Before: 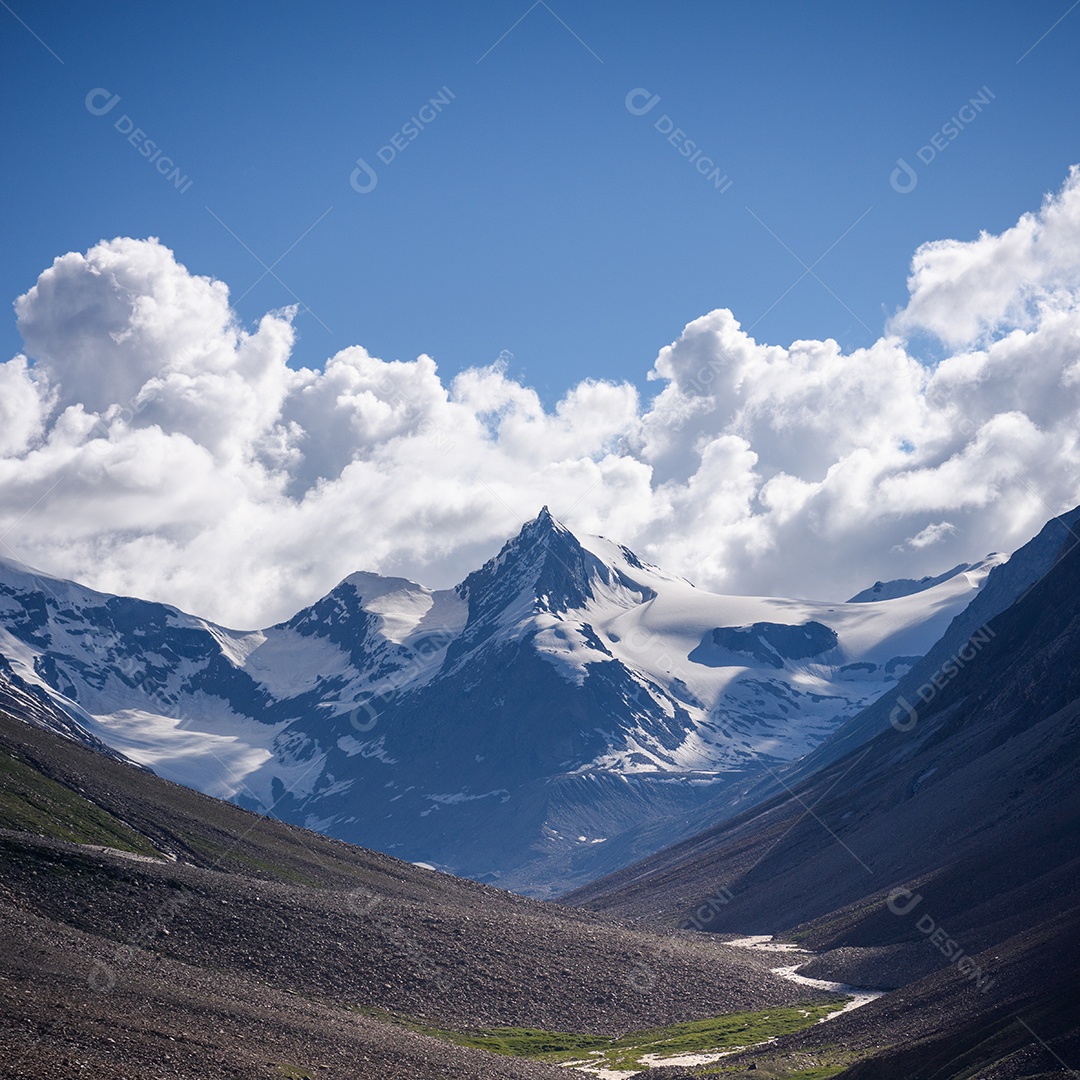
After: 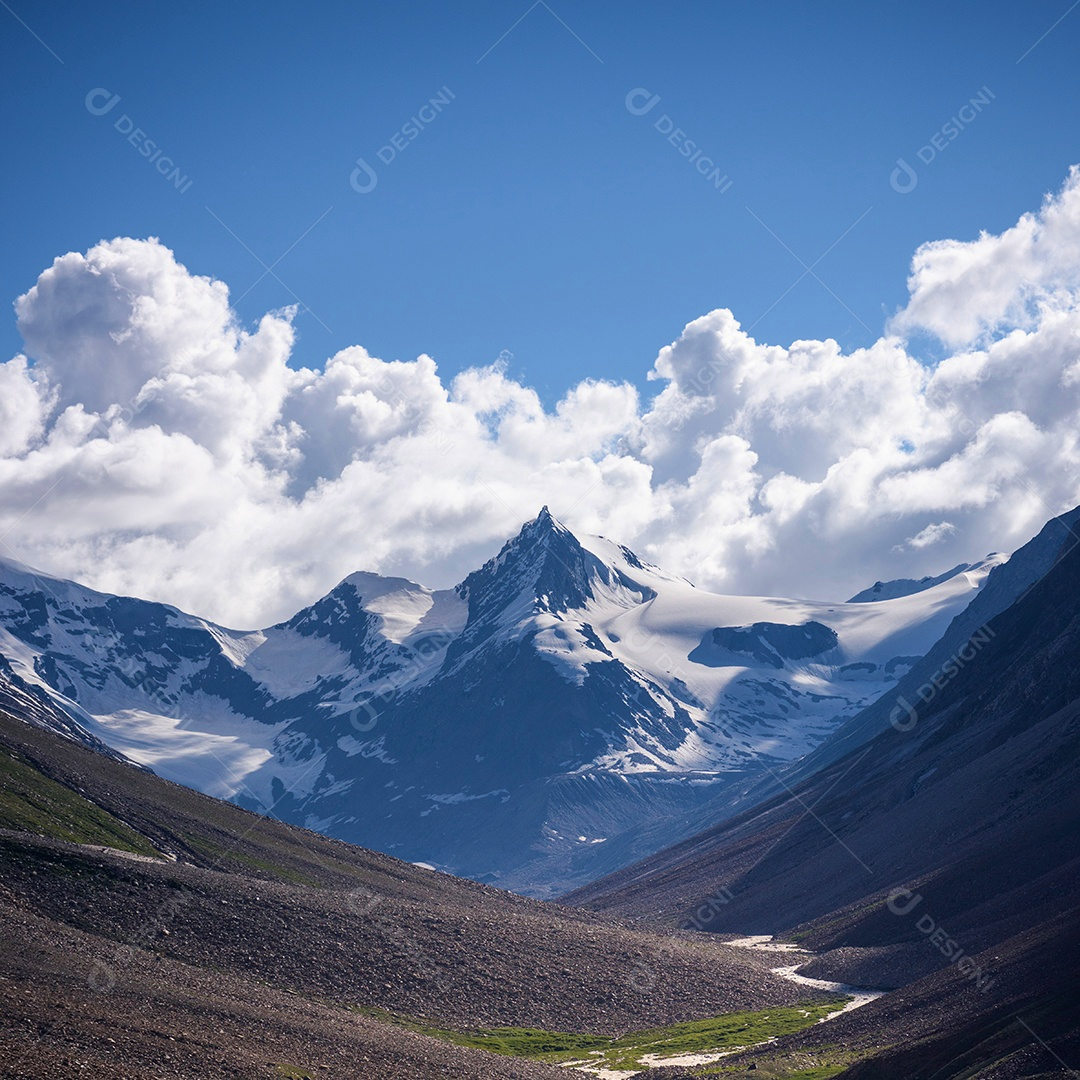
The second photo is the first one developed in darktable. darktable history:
velvia: on, module defaults
color correction: highlights a* -0.091, highlights b* 0.096
